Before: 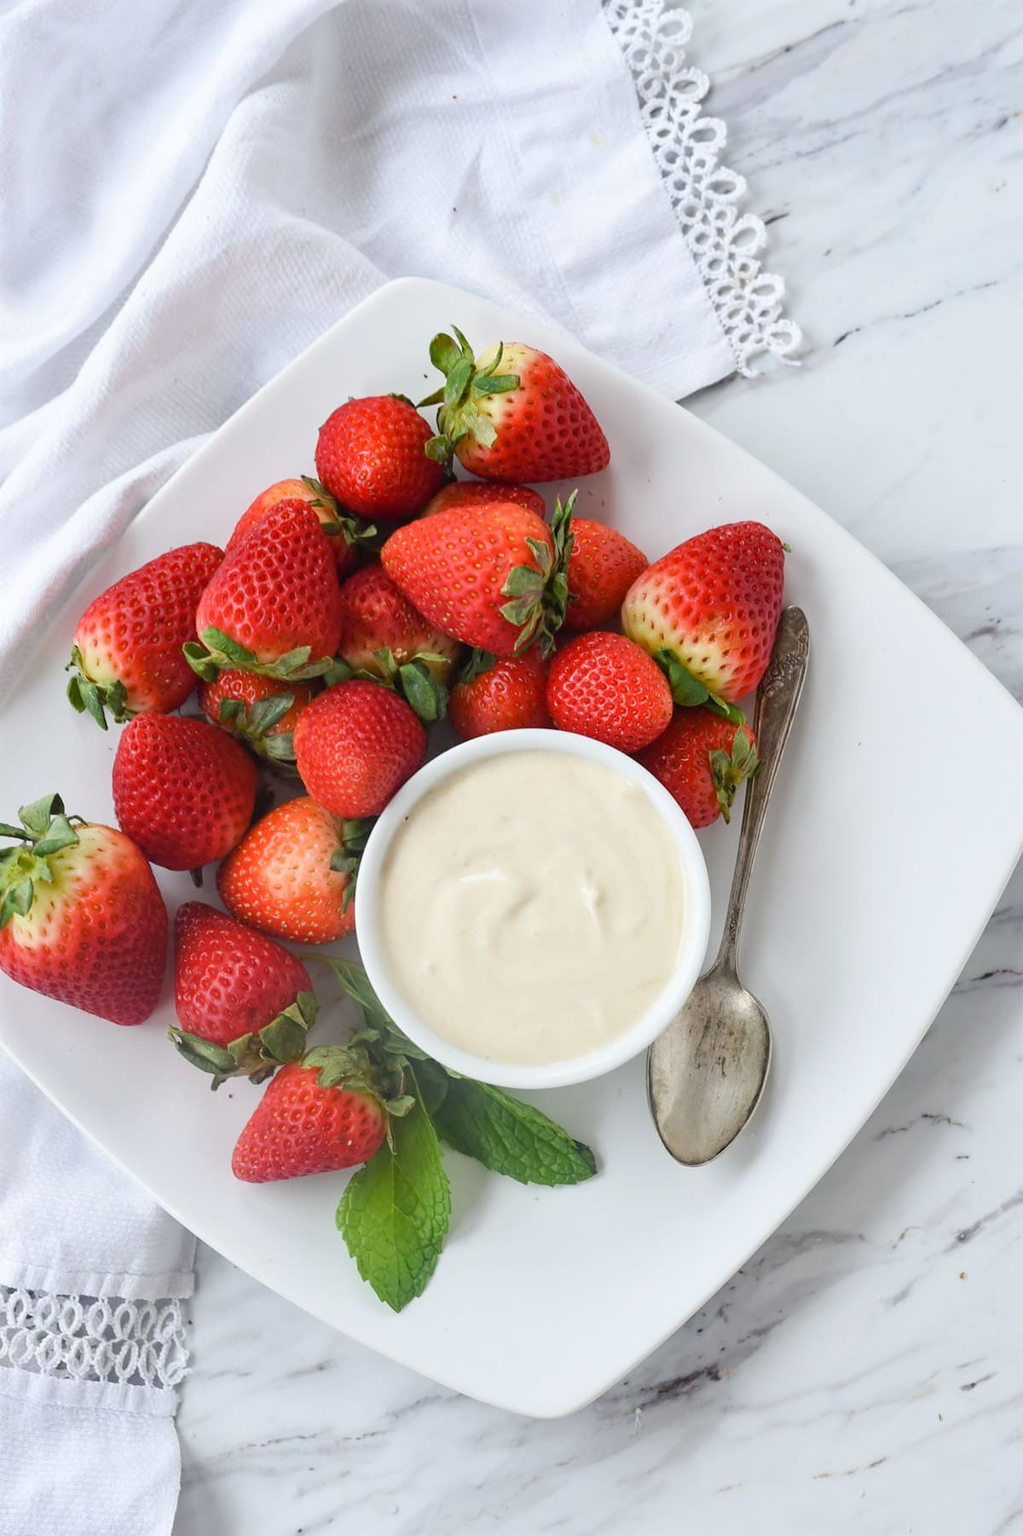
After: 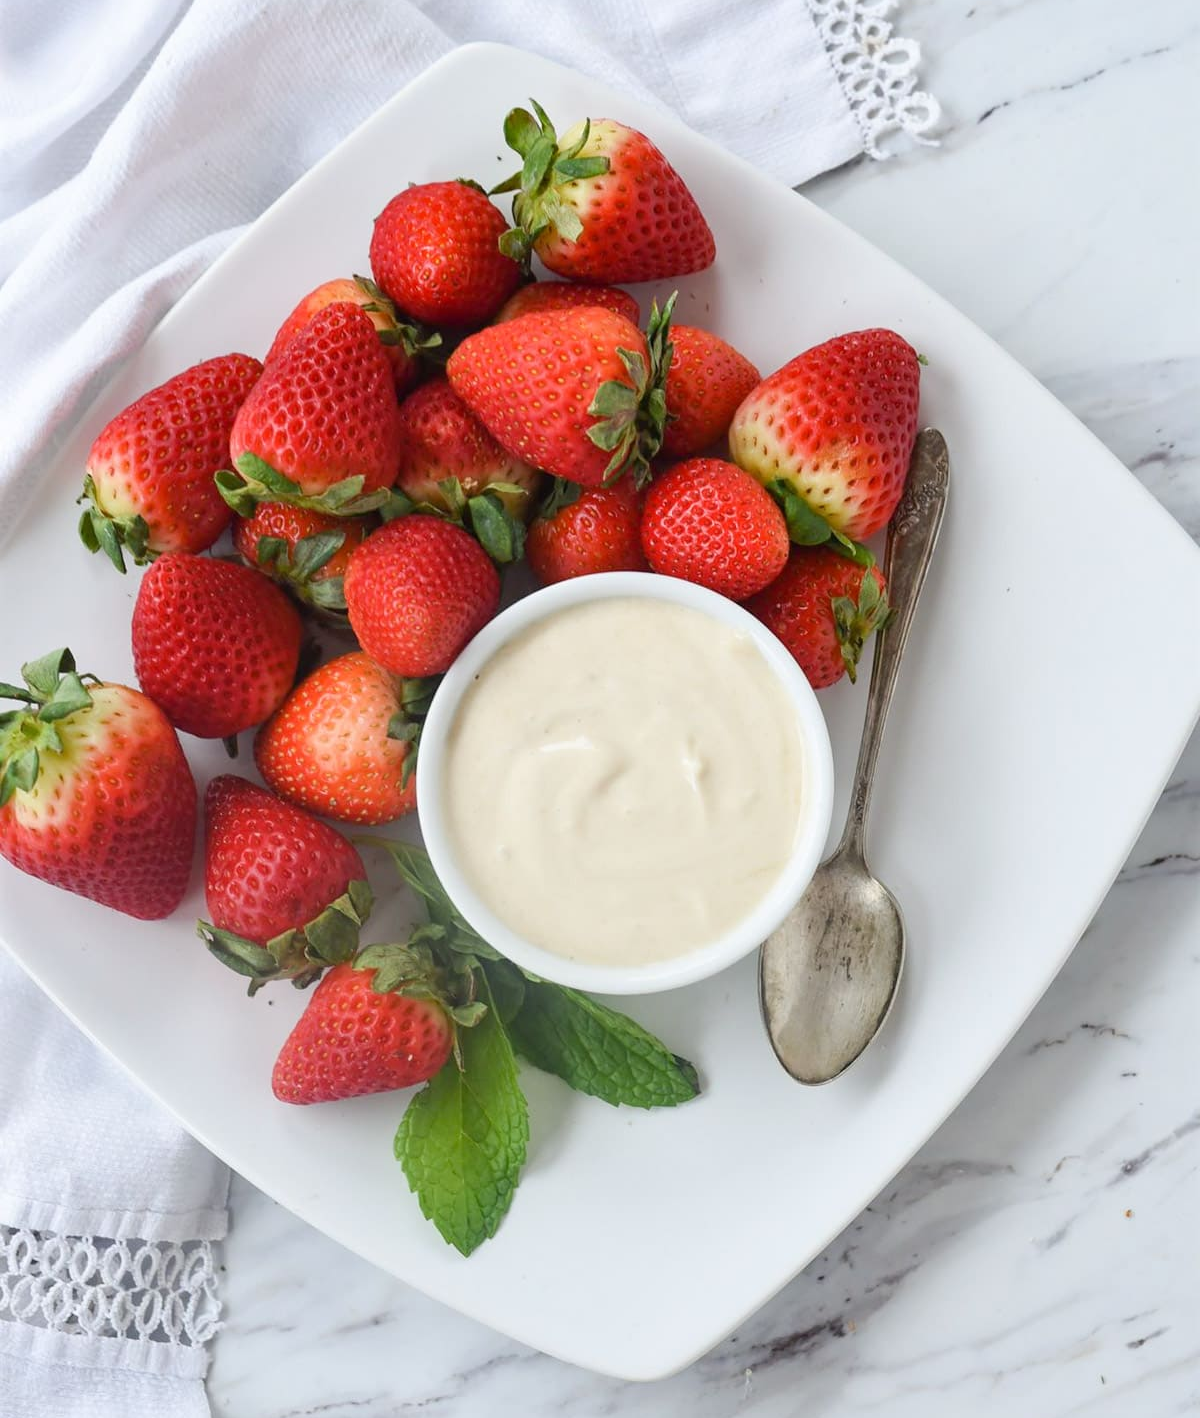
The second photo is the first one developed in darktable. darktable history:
crop and rotate: top 15.749%, bottom 5.53%
